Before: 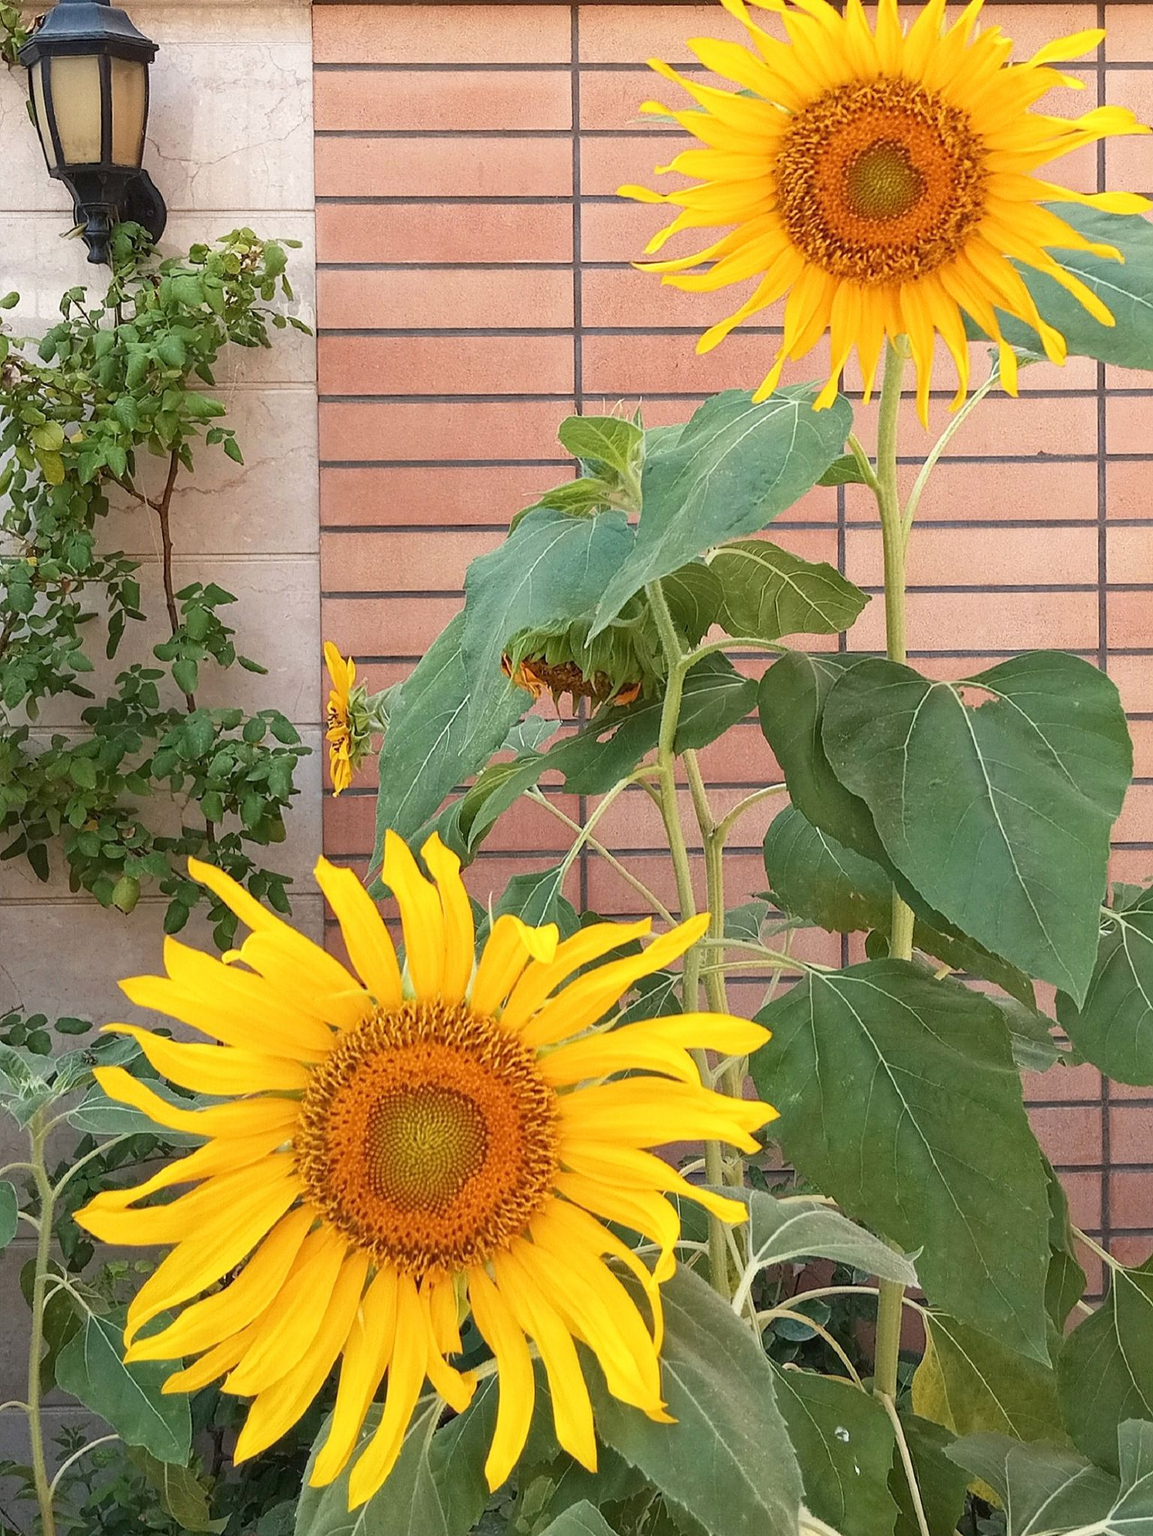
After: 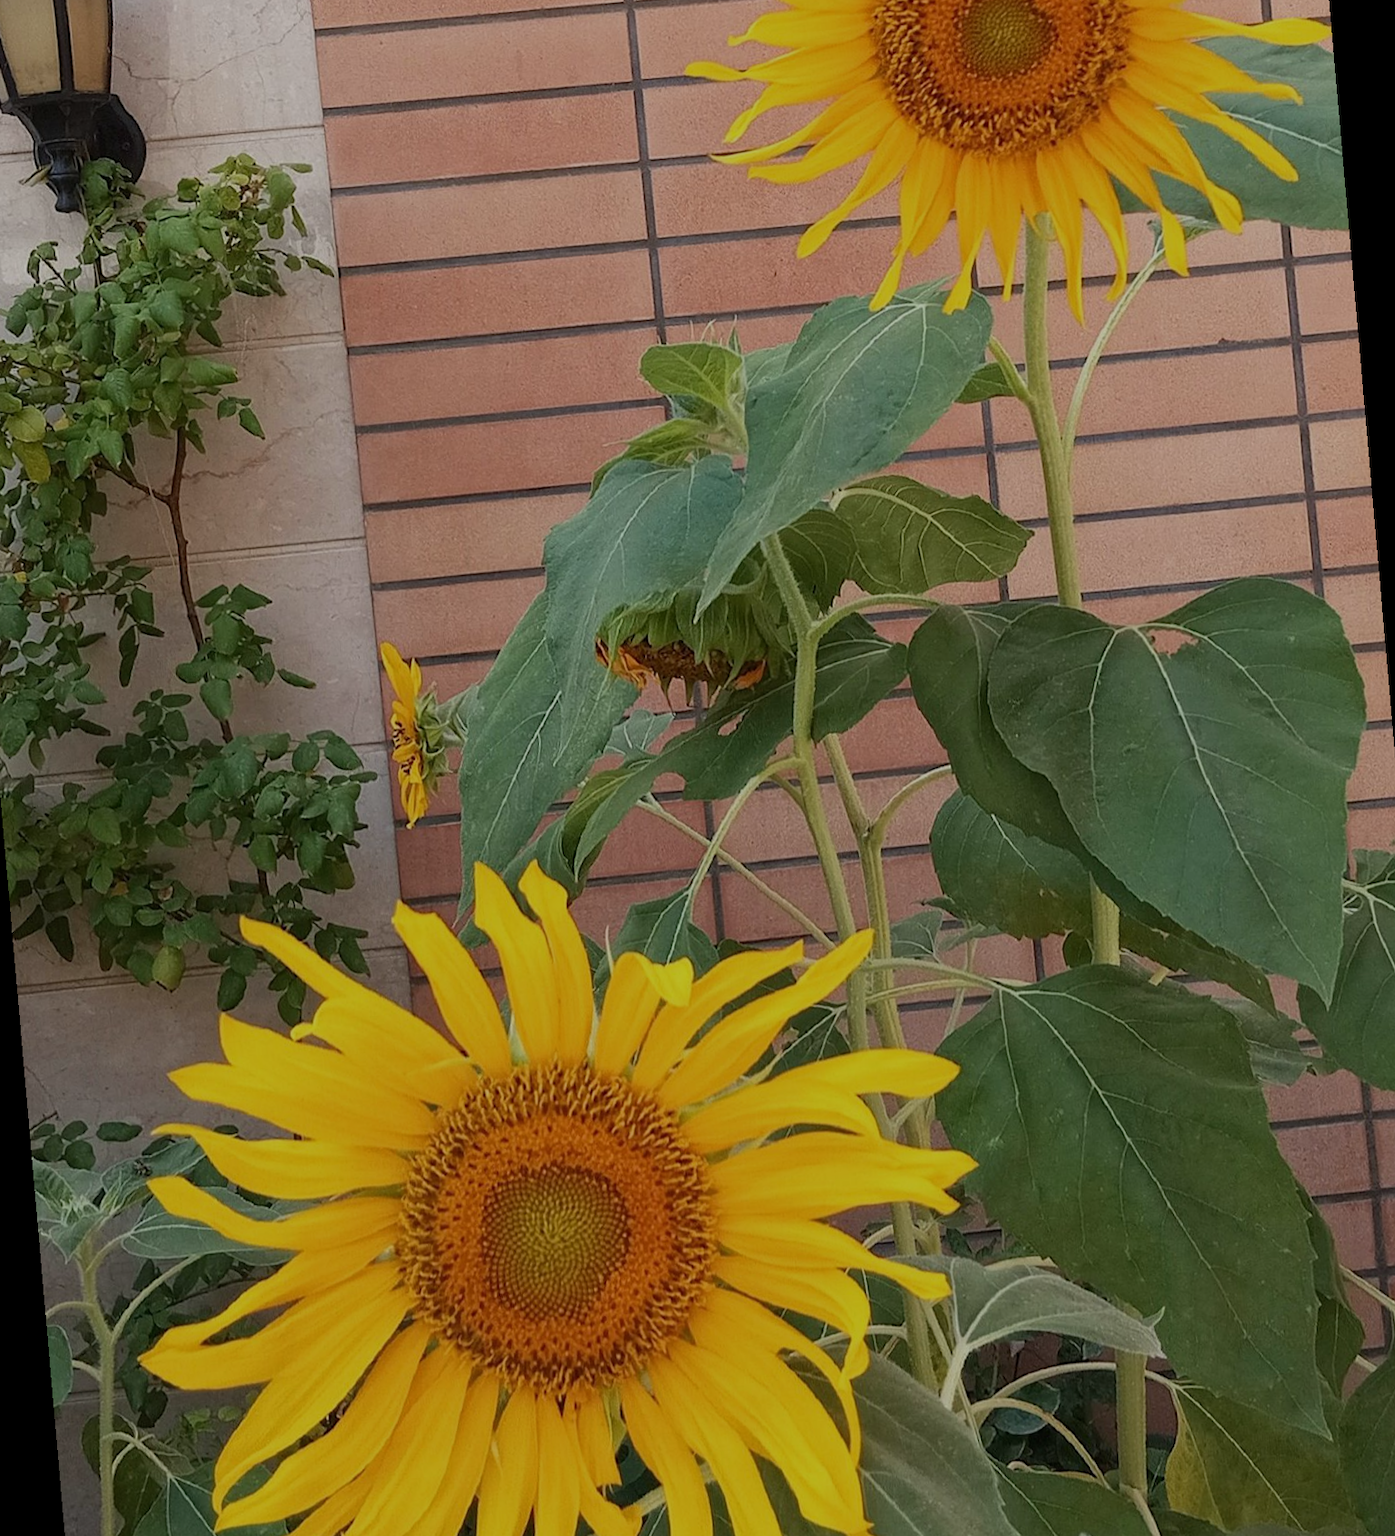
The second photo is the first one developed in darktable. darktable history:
rotate and perspective: rotation -5°, crop left 0.05, crop right 0.952, crop top 0.11, crop bottom 0.89
exposure: exposure -1 EV, compensate highlight preservation false
